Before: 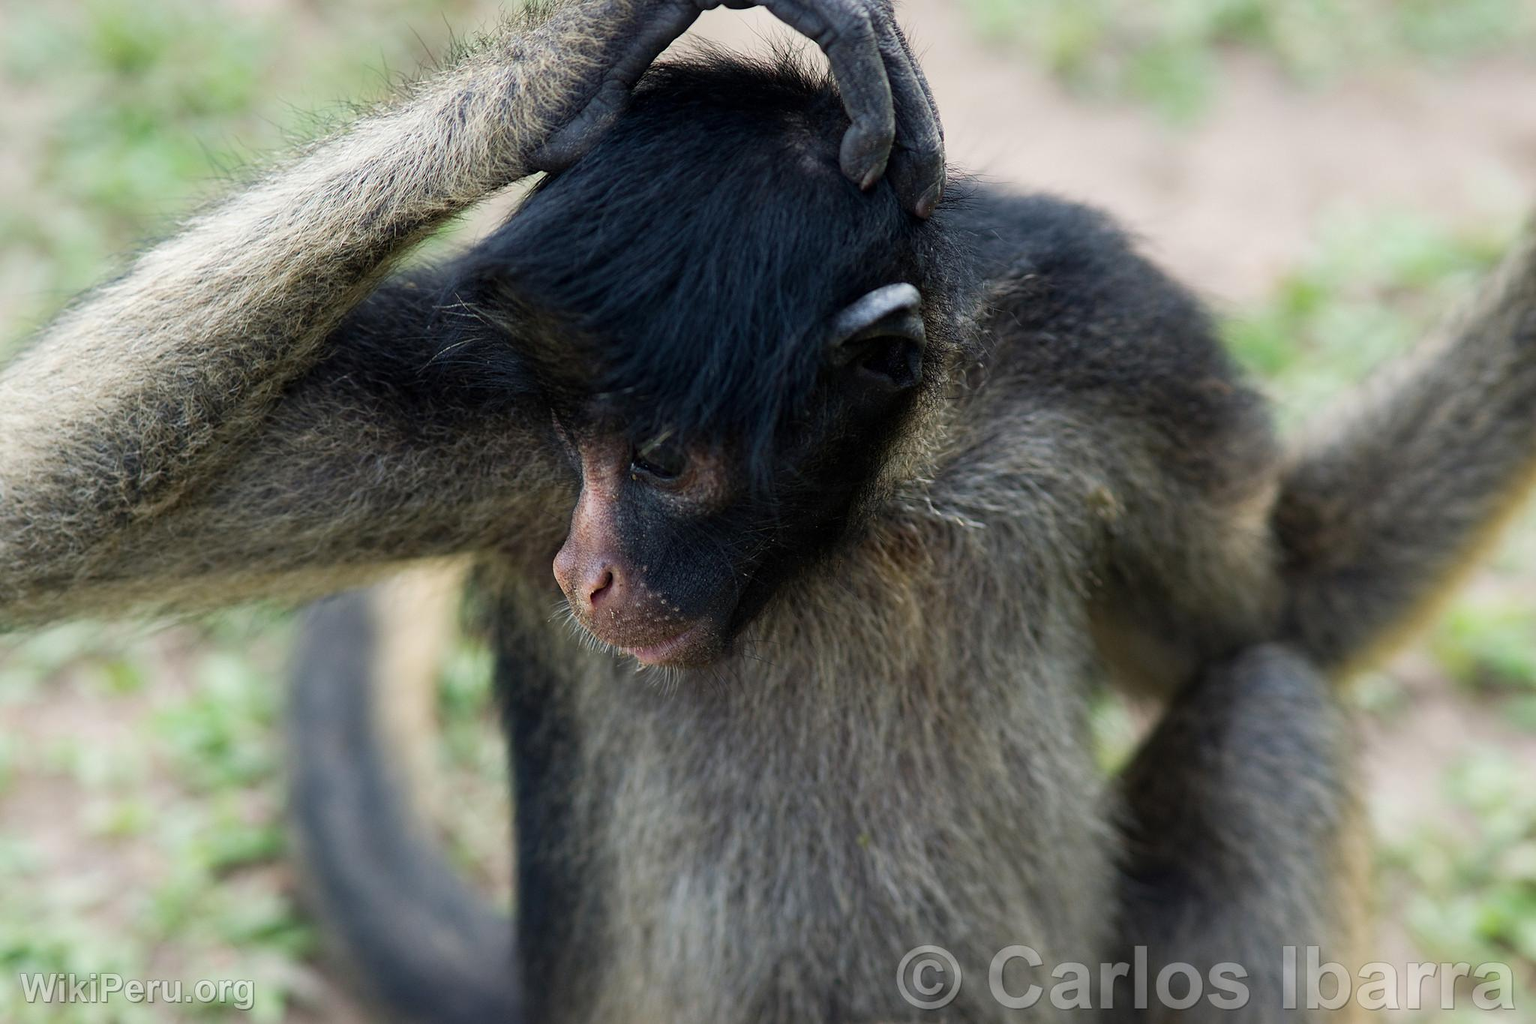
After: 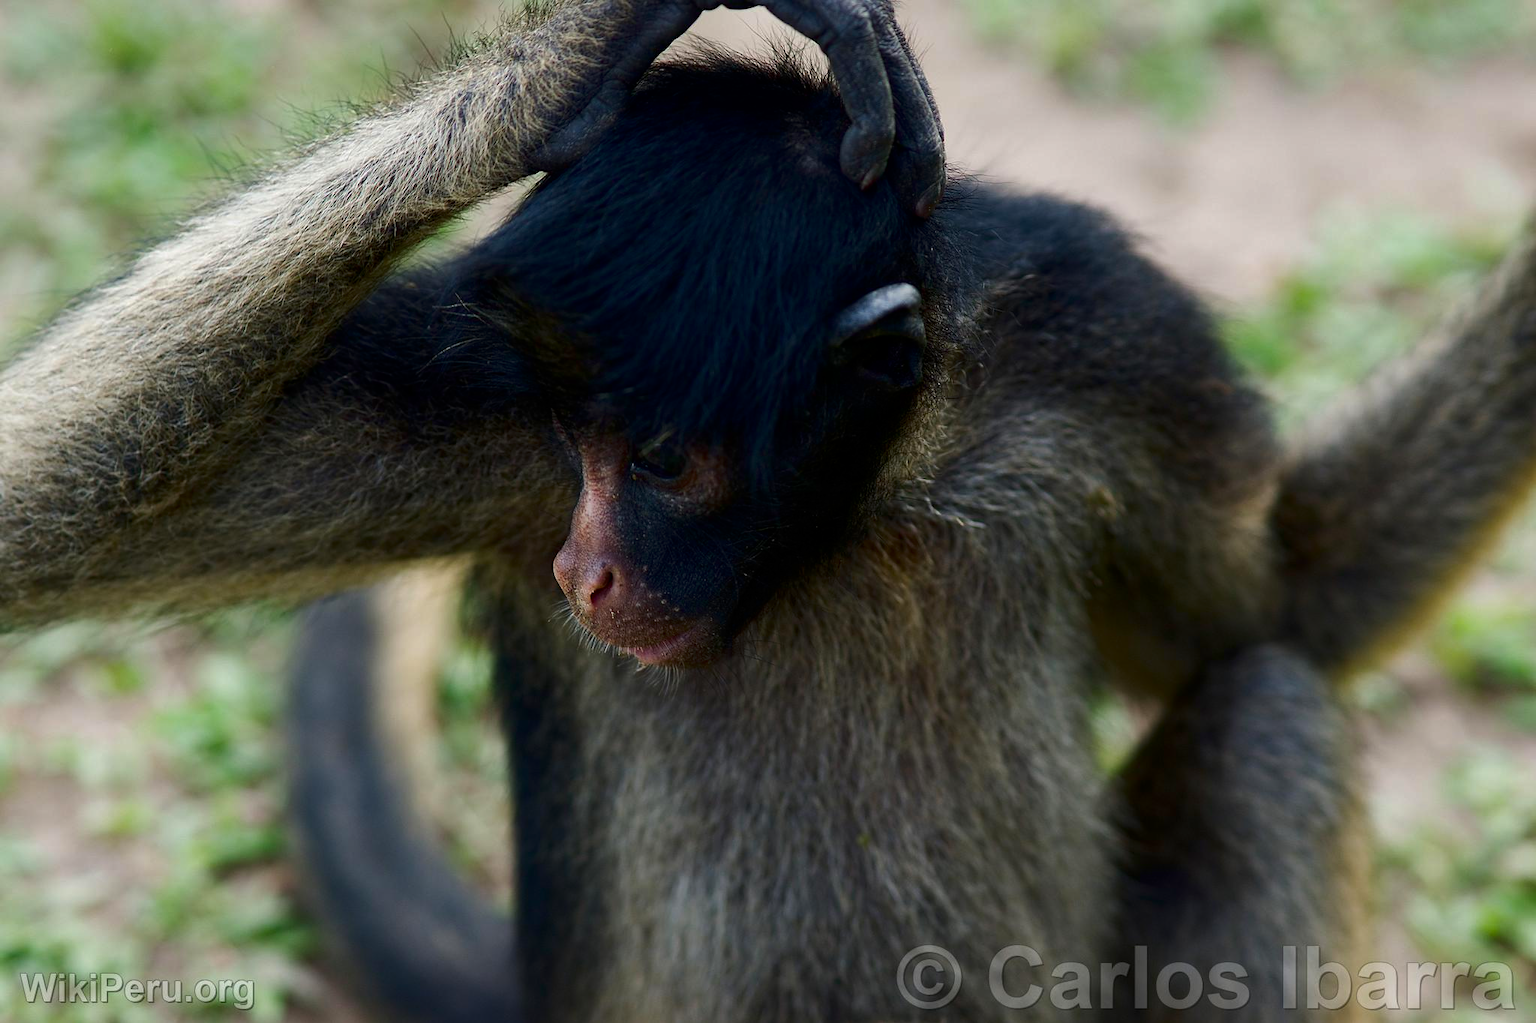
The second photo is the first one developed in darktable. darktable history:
contrast brightness saturation: brightness -0.255, saturation 0.199
